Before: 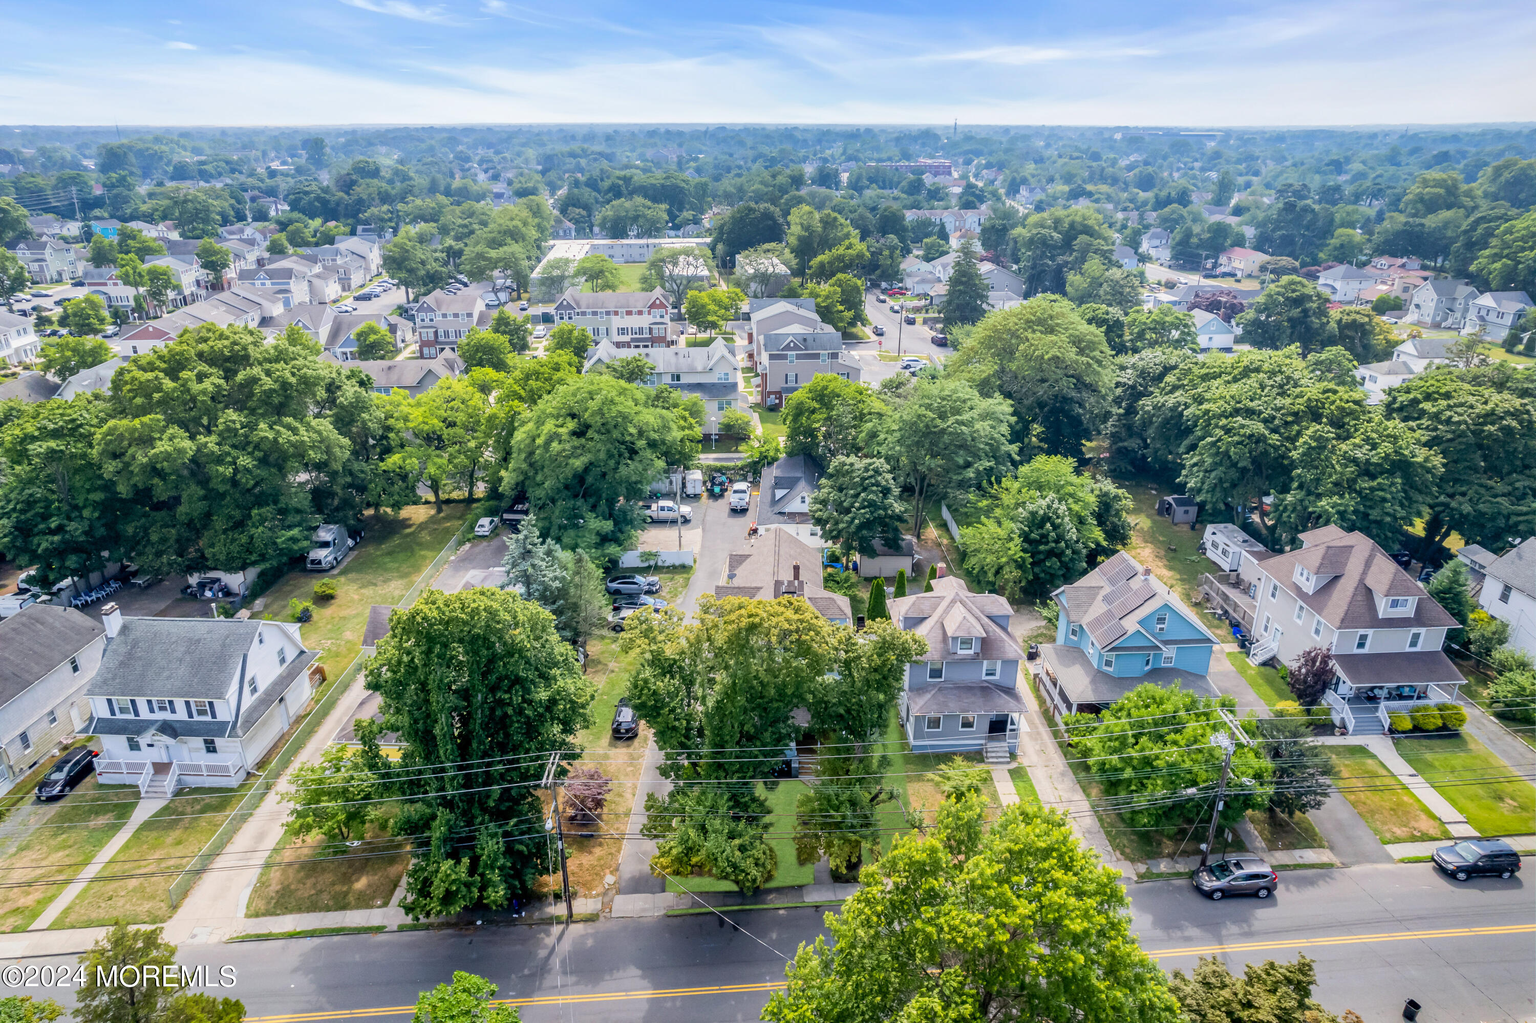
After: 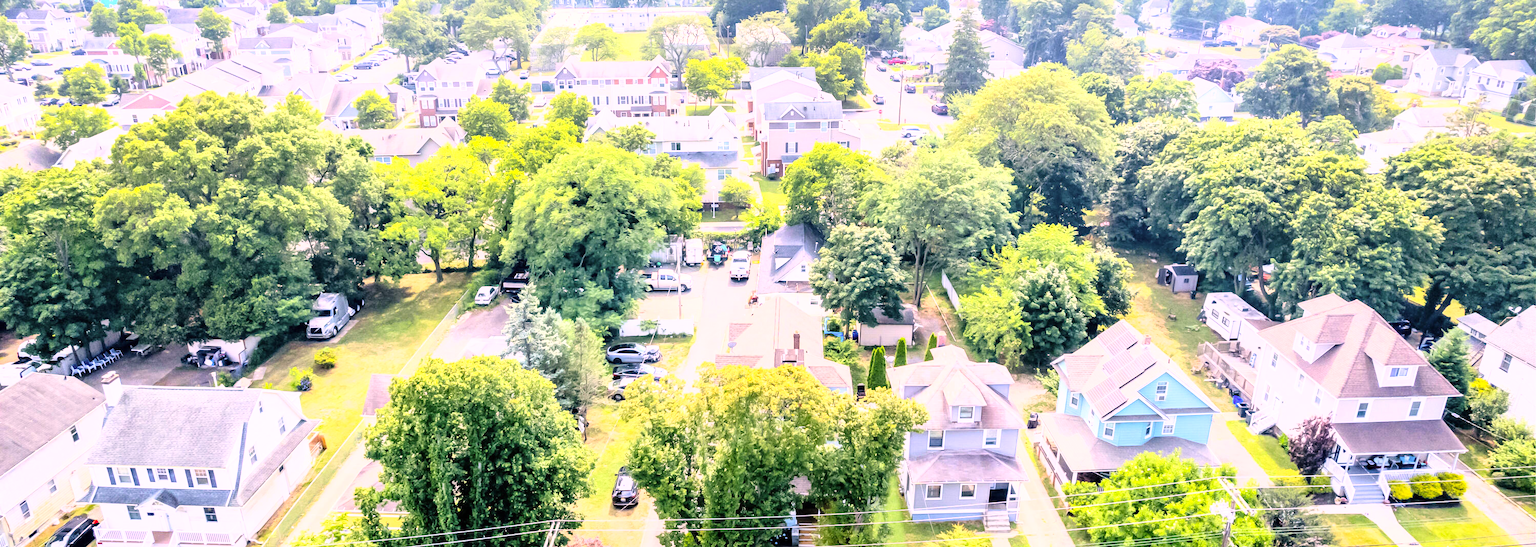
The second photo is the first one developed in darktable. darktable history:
crop and rotate: top 22.641%, bottom 23.793%
tone equalizer: edges refinement/feathering 500, mask exposure compensation -1.57 EV, preserve details no
base curve: curves: ch0 [(0, 0) (0.008, 0.007) (0.022, 0.029) (0.048, 0.089) (0.092, 0.197) (0.191, 0.399) (0.275, 0.534) (0.357, 0.65) (0.477, 0.78) (0.542, 0.833) (0.799, 0.973) (1, 1)]
exposure: black level correction 0, exposure 0.843 EV, compensate highlight preservation false
color correction: highlights a* 12.84, highlights b* 5.46
levels: levels [0, 0.51, 1]
